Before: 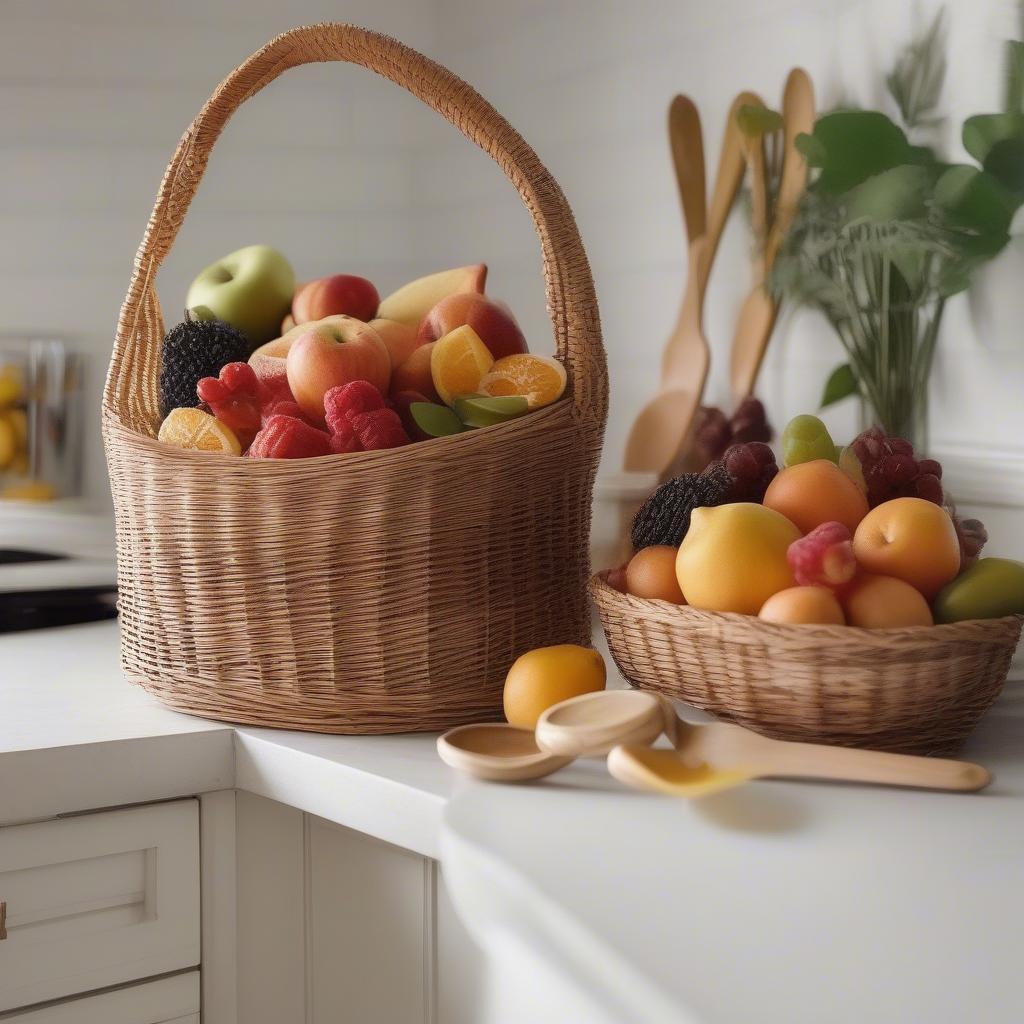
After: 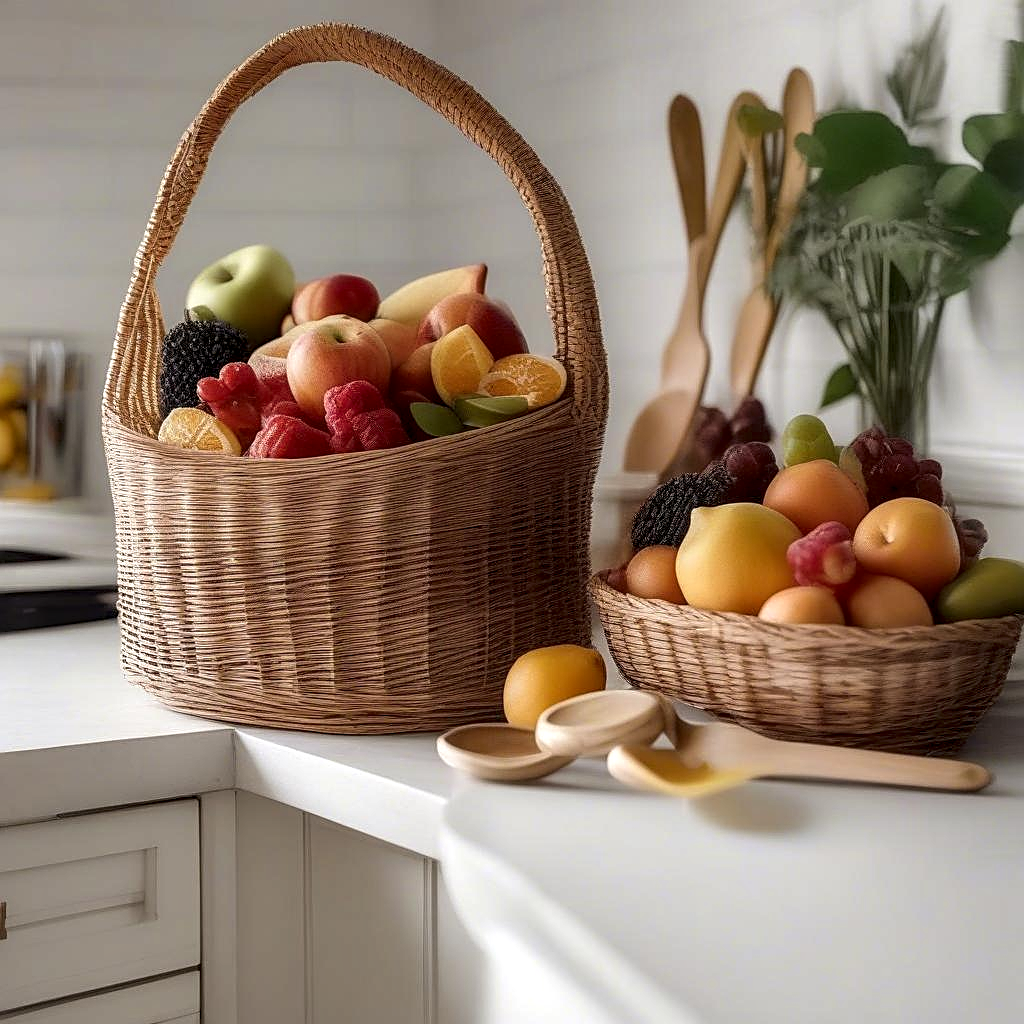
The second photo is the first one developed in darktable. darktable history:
local contrast: detail 150%
sharpen: on, module defaults
